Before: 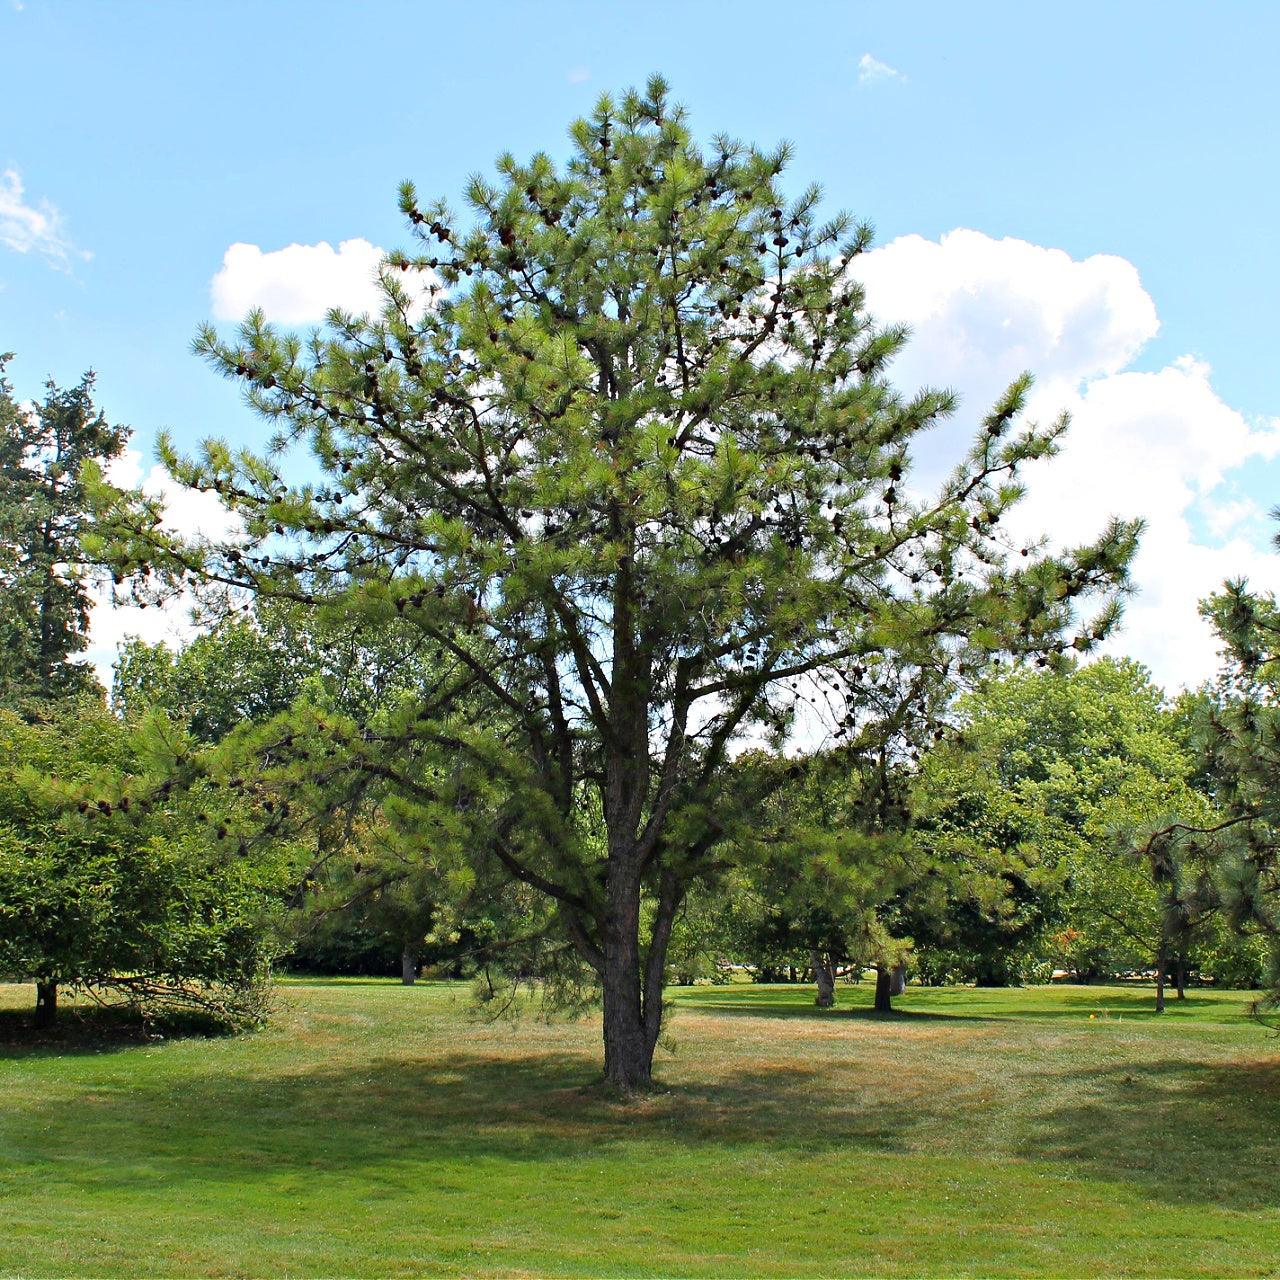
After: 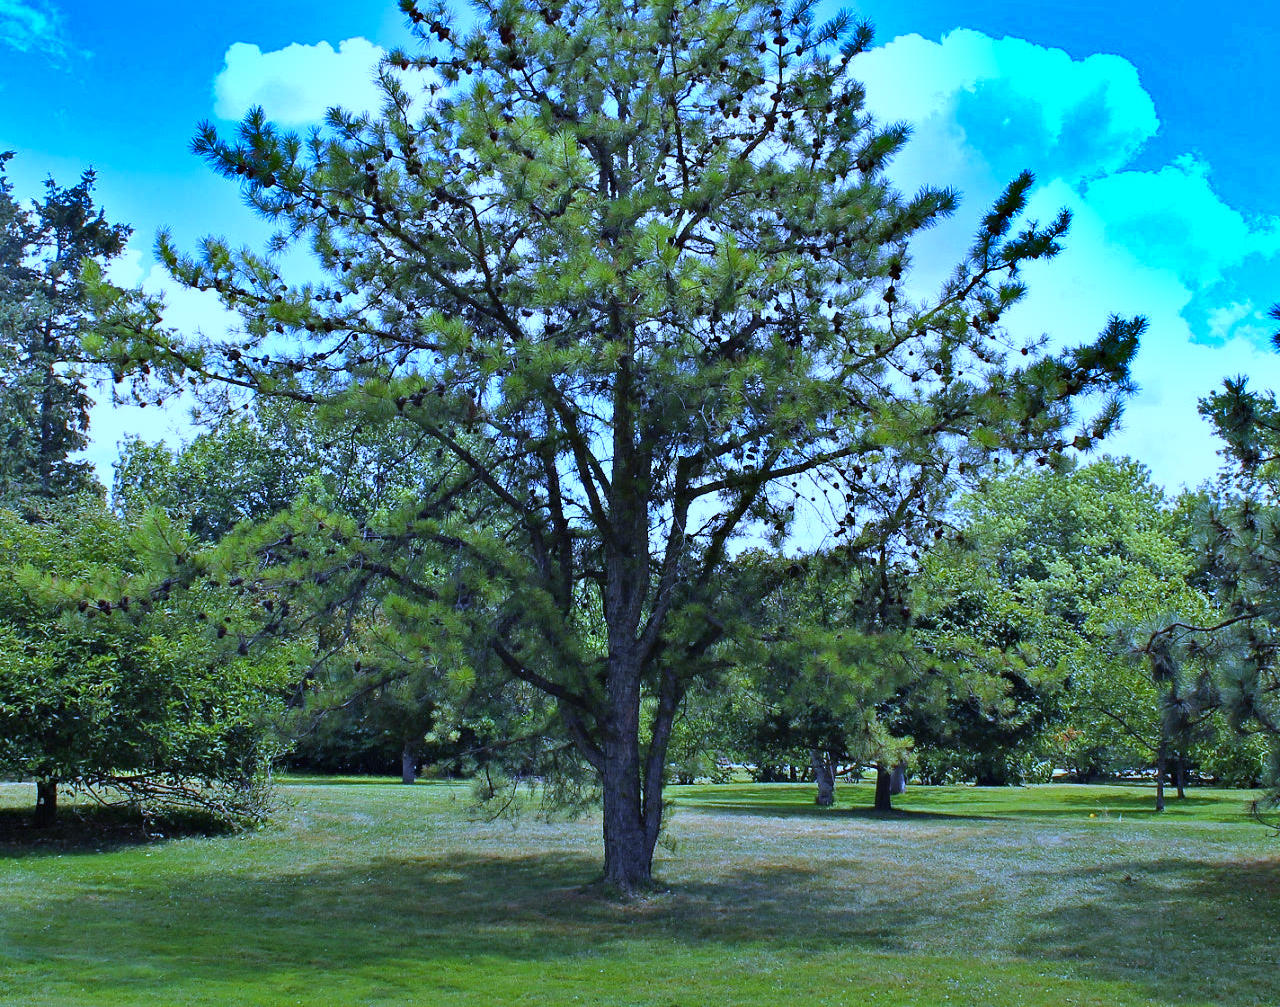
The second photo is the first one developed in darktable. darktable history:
local contrast: mode bilateral grid, contrast 100, coarseness 100, detail 91%, midtone range 0.2
crop and rotate: top 15.774%, bottom 5.506%
white balance: red 0.766, blue 1.537
shadows and highlights: shadows 20.91, highlights -82.73, soften with gaussian
